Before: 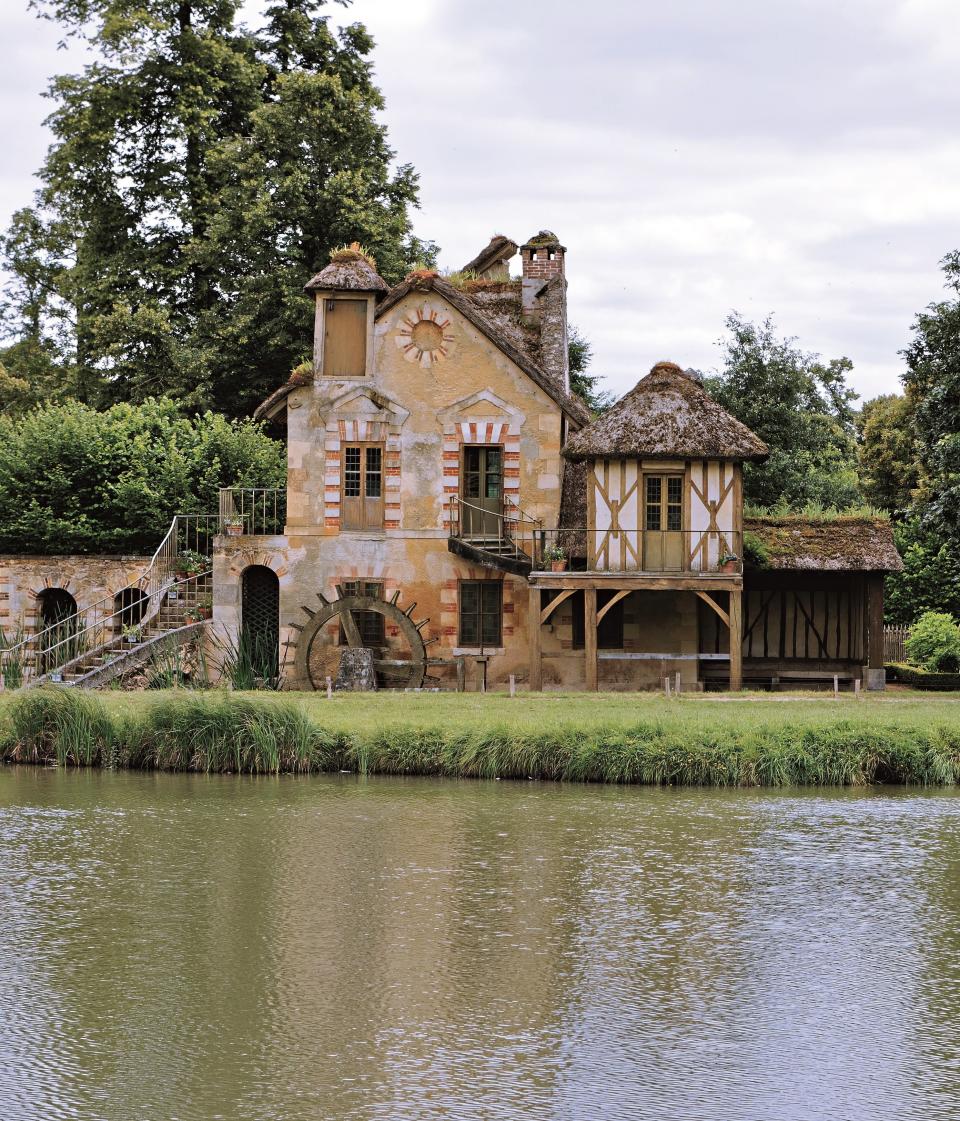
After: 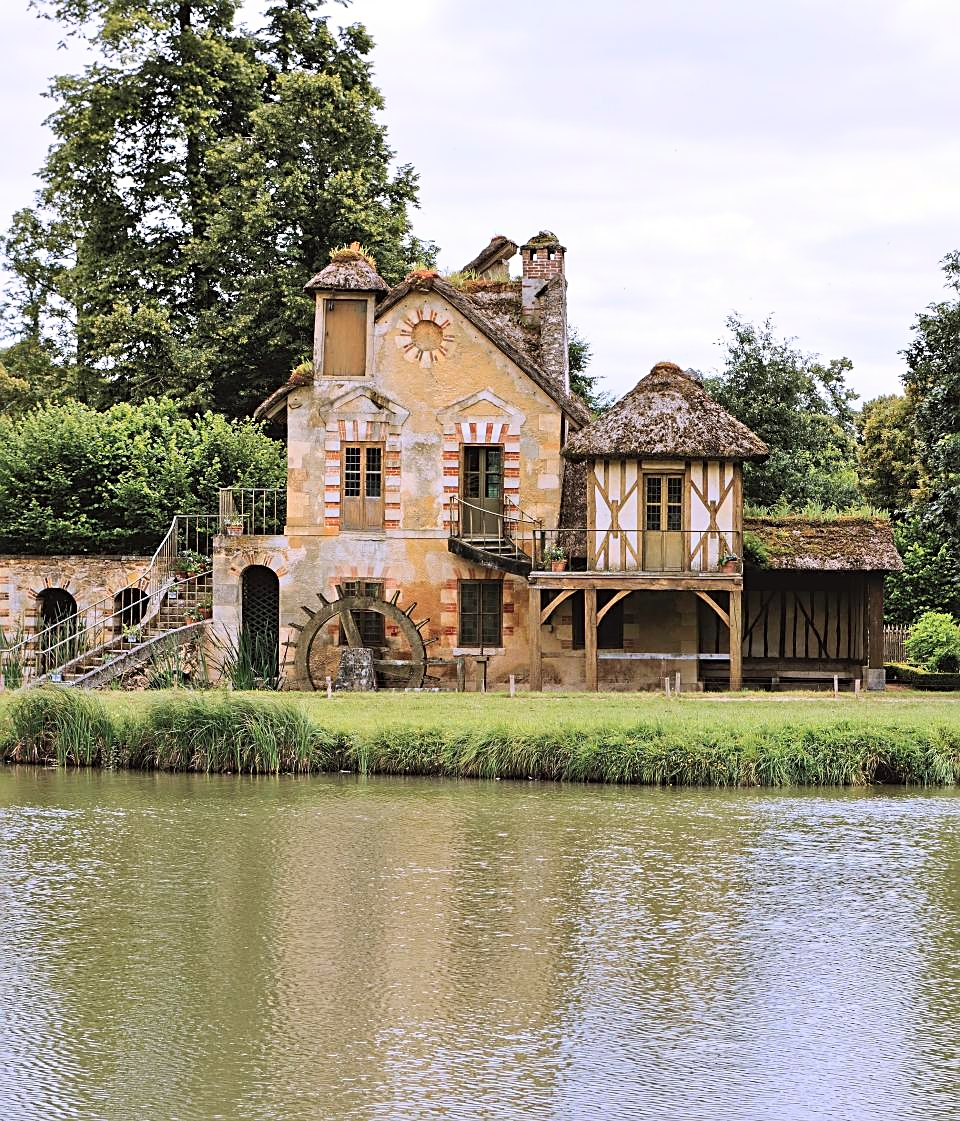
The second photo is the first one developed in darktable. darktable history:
sharpen: on, module defaults
contrast brightness saturation: contrast 0.199, brightness 0.169, saturation 0.221
